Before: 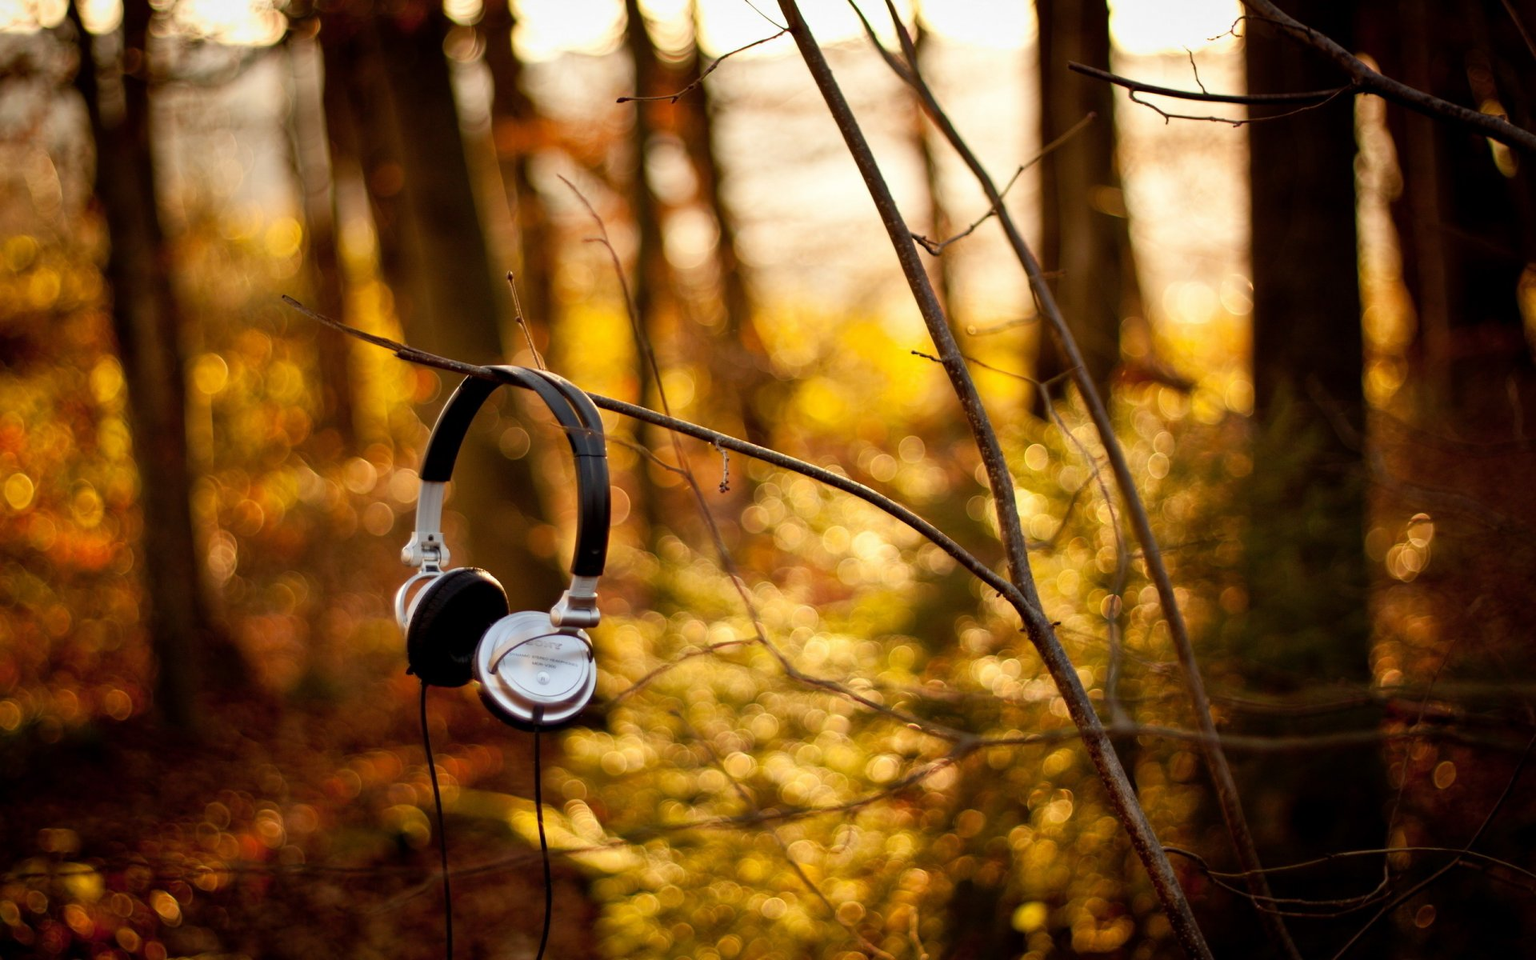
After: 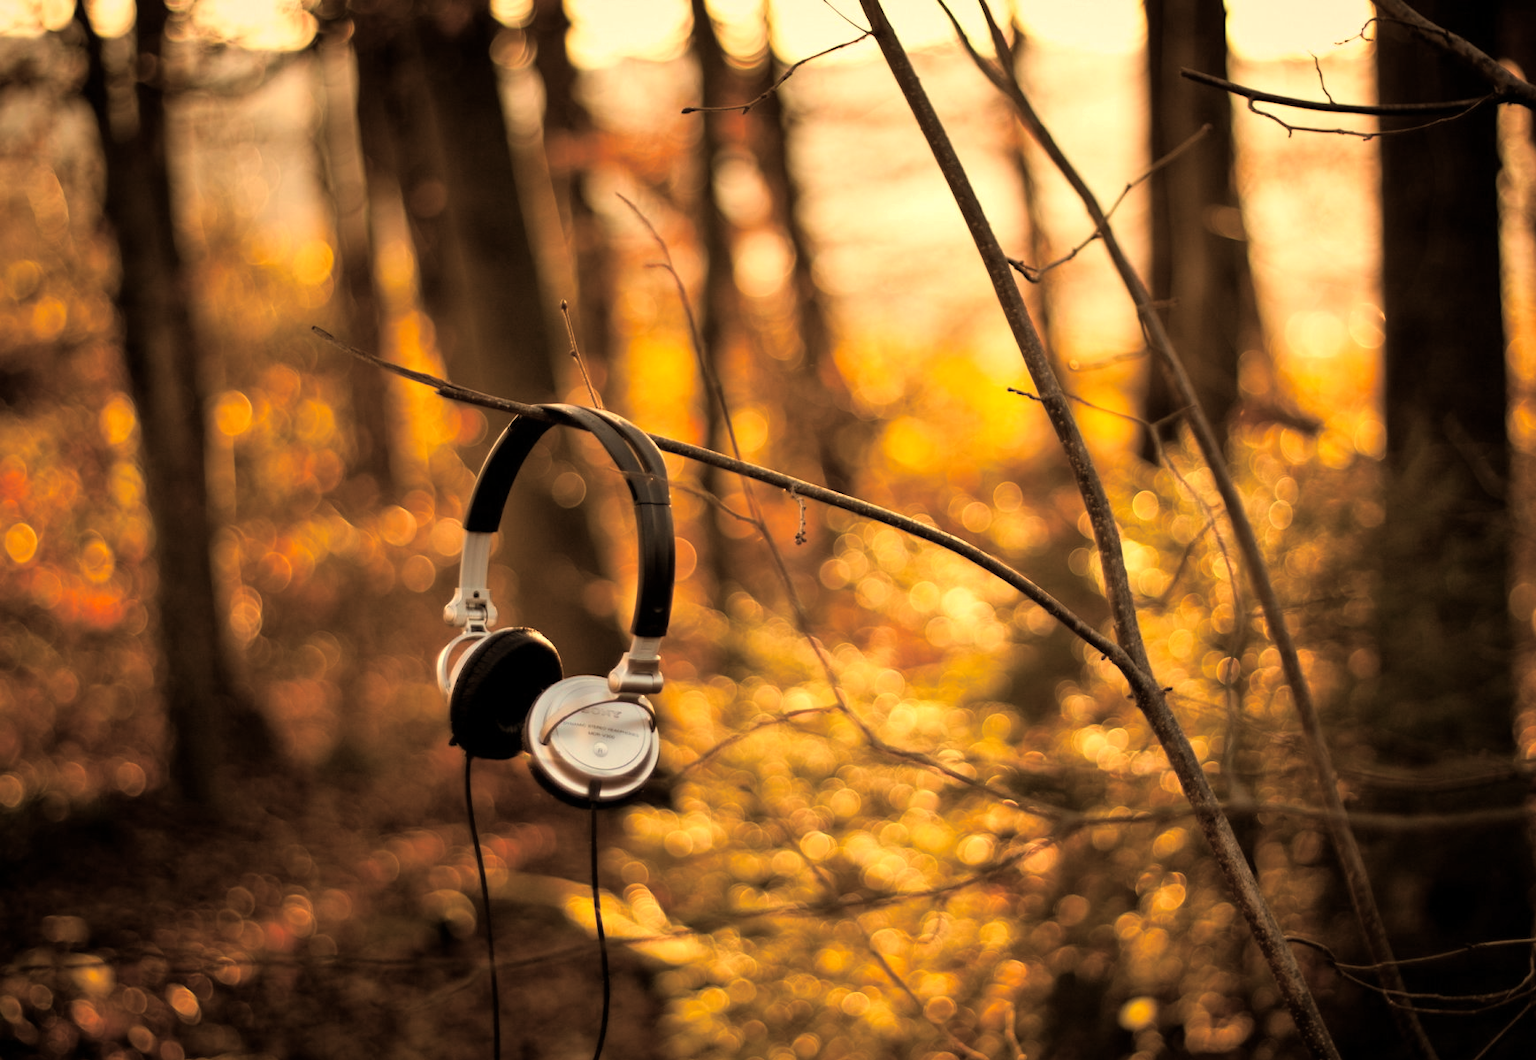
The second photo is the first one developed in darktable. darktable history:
crop: right 9.509%, bottom 0.031%
split-toning: shadows › hue 32.4°, shadows › saturation 0.51, highlights › hue 180°, highlights › saturation 0, balance -60.17, compress 55.19%
white balance: red 1.138, green 0.996, blue 0.812
